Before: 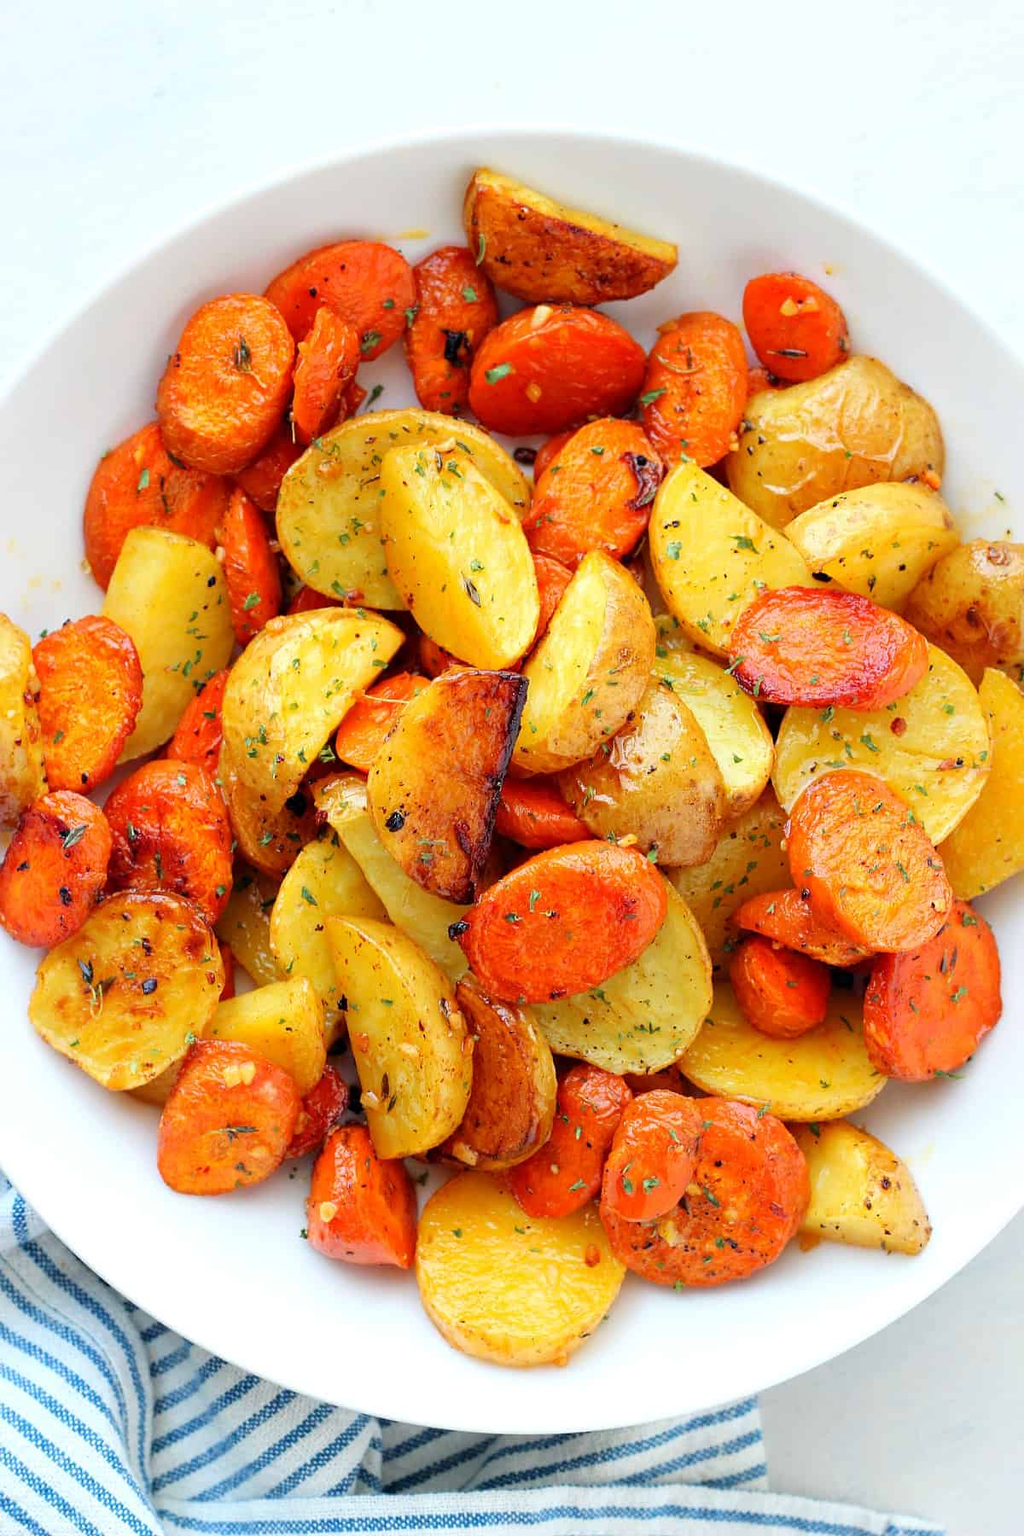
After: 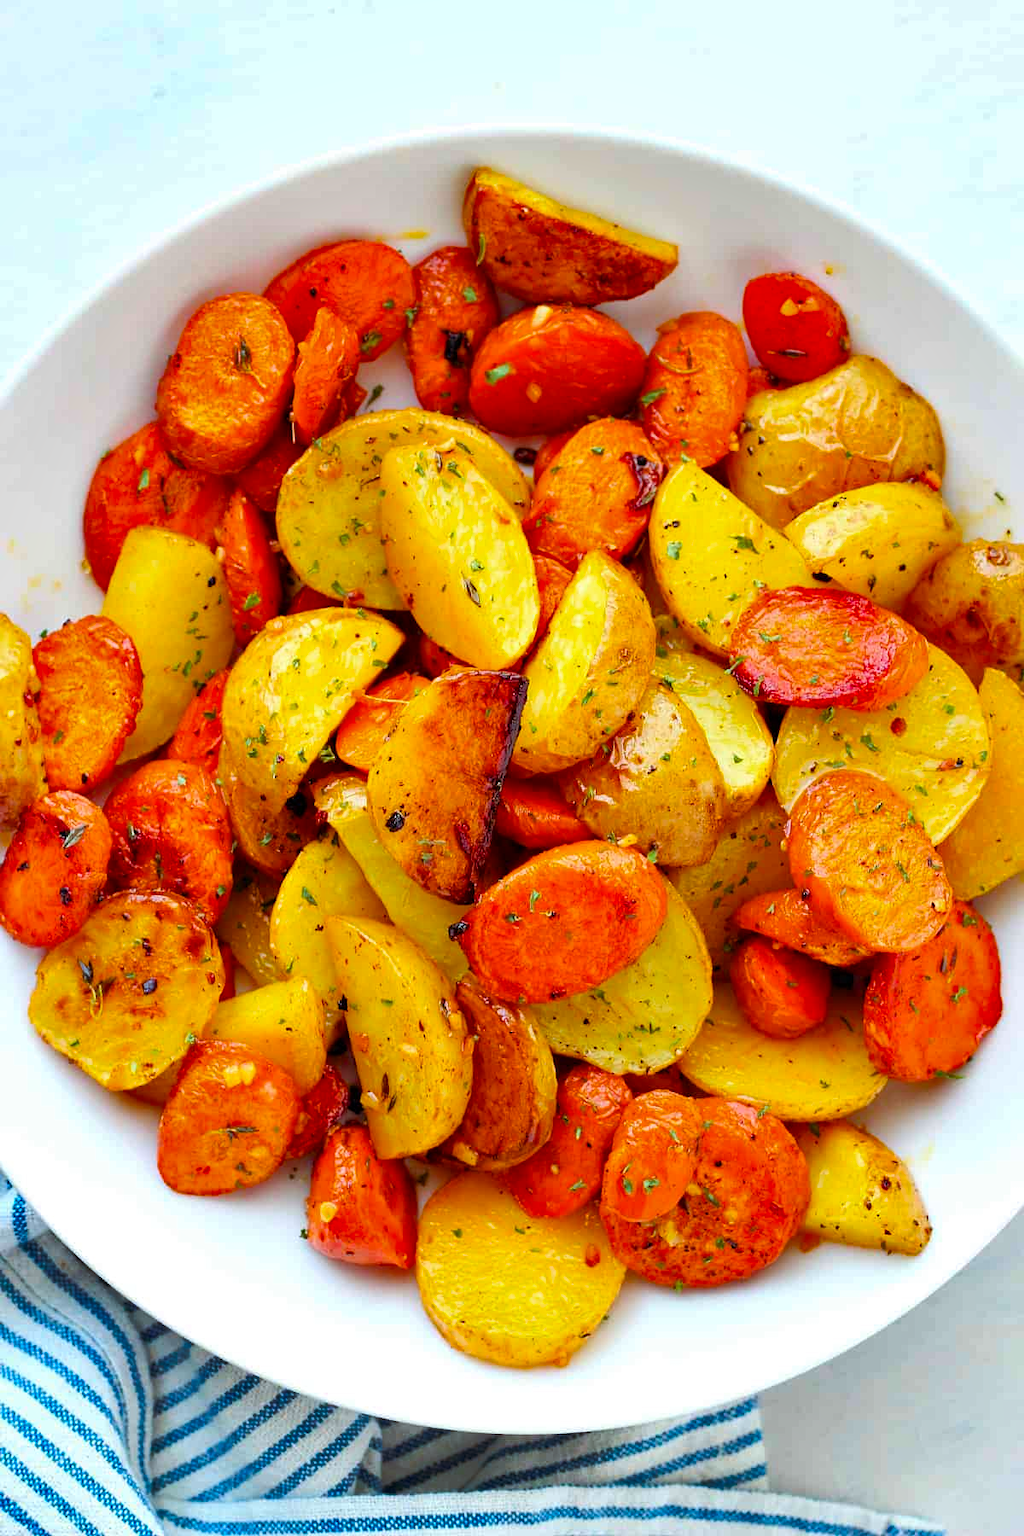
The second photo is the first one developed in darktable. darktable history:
shadows and highlights: highlights color adjustment 89.63%, low approximation 0.01, soften with gaussian
color balance rgb: shadows lift › chroma 9.73%, shadows lift › hue 45.62°, perceptual saturation grading › global saturation 30.229%
